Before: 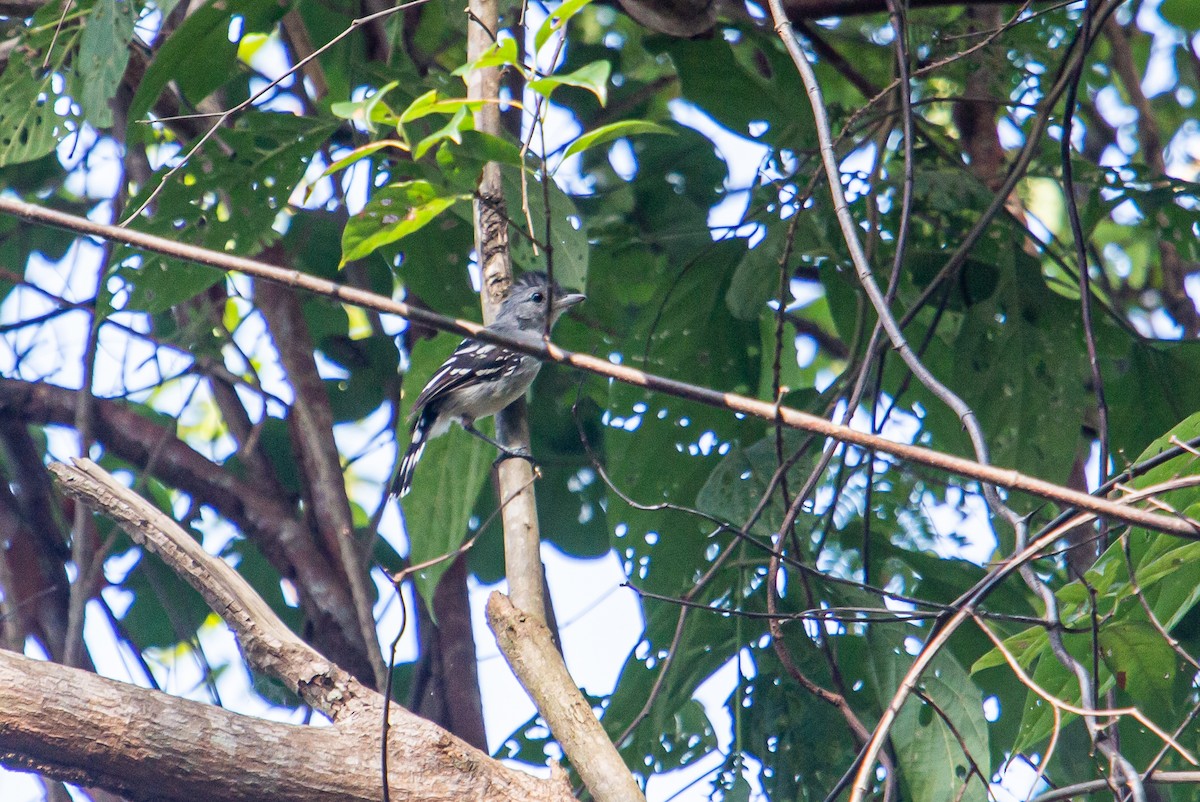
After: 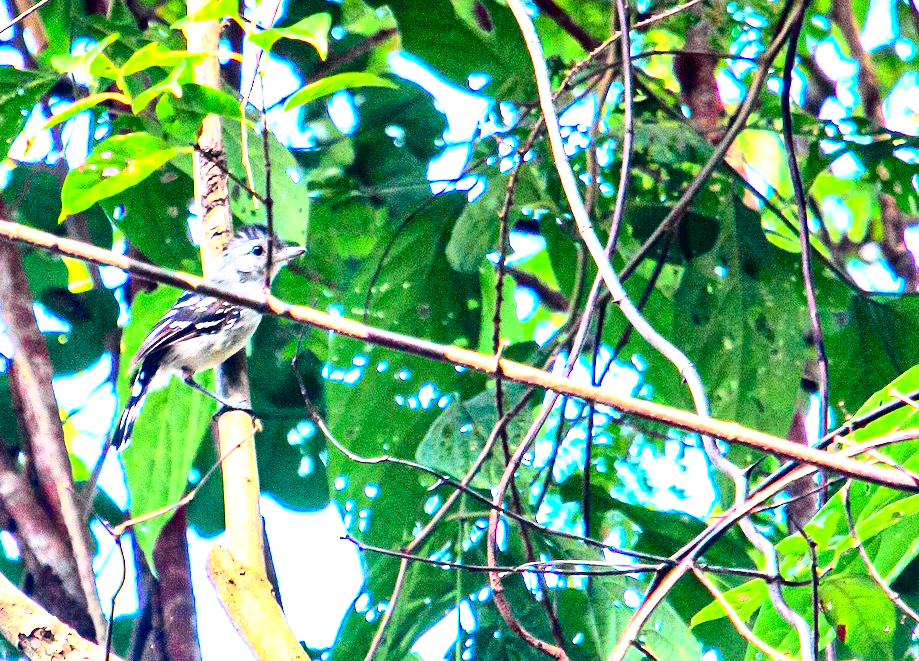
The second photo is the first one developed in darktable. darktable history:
contrast brightness saturation: contrast 0.164, saturation 0.331
crop: left 23.404%, top 5.92%, bottom 11.538%
exposure: black level correction 0, exposure 1.438 EV, compensate highlight preservation false
contrast equalizer: octaves 7, y [[0.6 ×6], [0.55 ×6], [0 ×6], [0 ×6], [0 ×6]]
tone curve: curves: ch0 [(0, 0.012) (0.093, 0.11) (0.345, 0.425) (0.457, 0.562) (0.628, 0.738) (0.839, 0.909) (0.998, 0.978)]; ch1 [(0, 0) (0.437, 0.408) (0.472, 0.47) (0.502, 0.497) (0.527, 0.523) (0.568, 0.577) (0.62, 0.66) (0.669, 0.748) (0.859, 0.899) (1, 1)]; ch2 [(0, 0) (0.33, 0.301) (0.421, 0.443) (0.473, 0.498) (0.509, 0.502) (0.535, 0.545) (0.549, 0.576) (0.644, 0.703) (1, 1)], color space Lab, independent channels, preserve colors none
